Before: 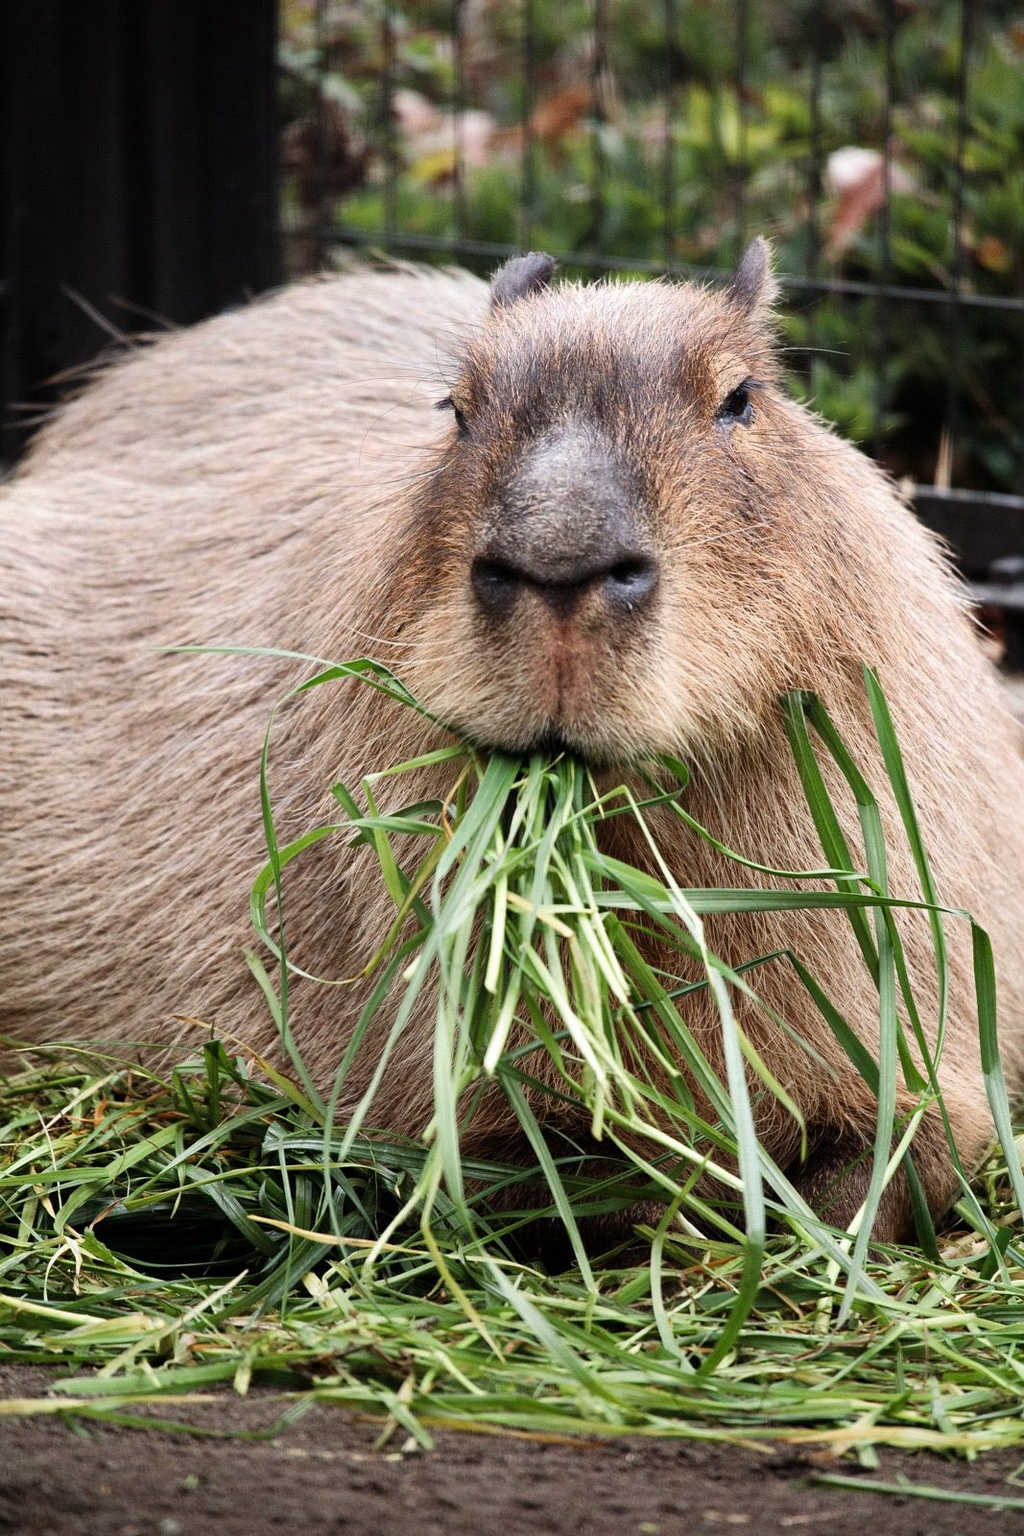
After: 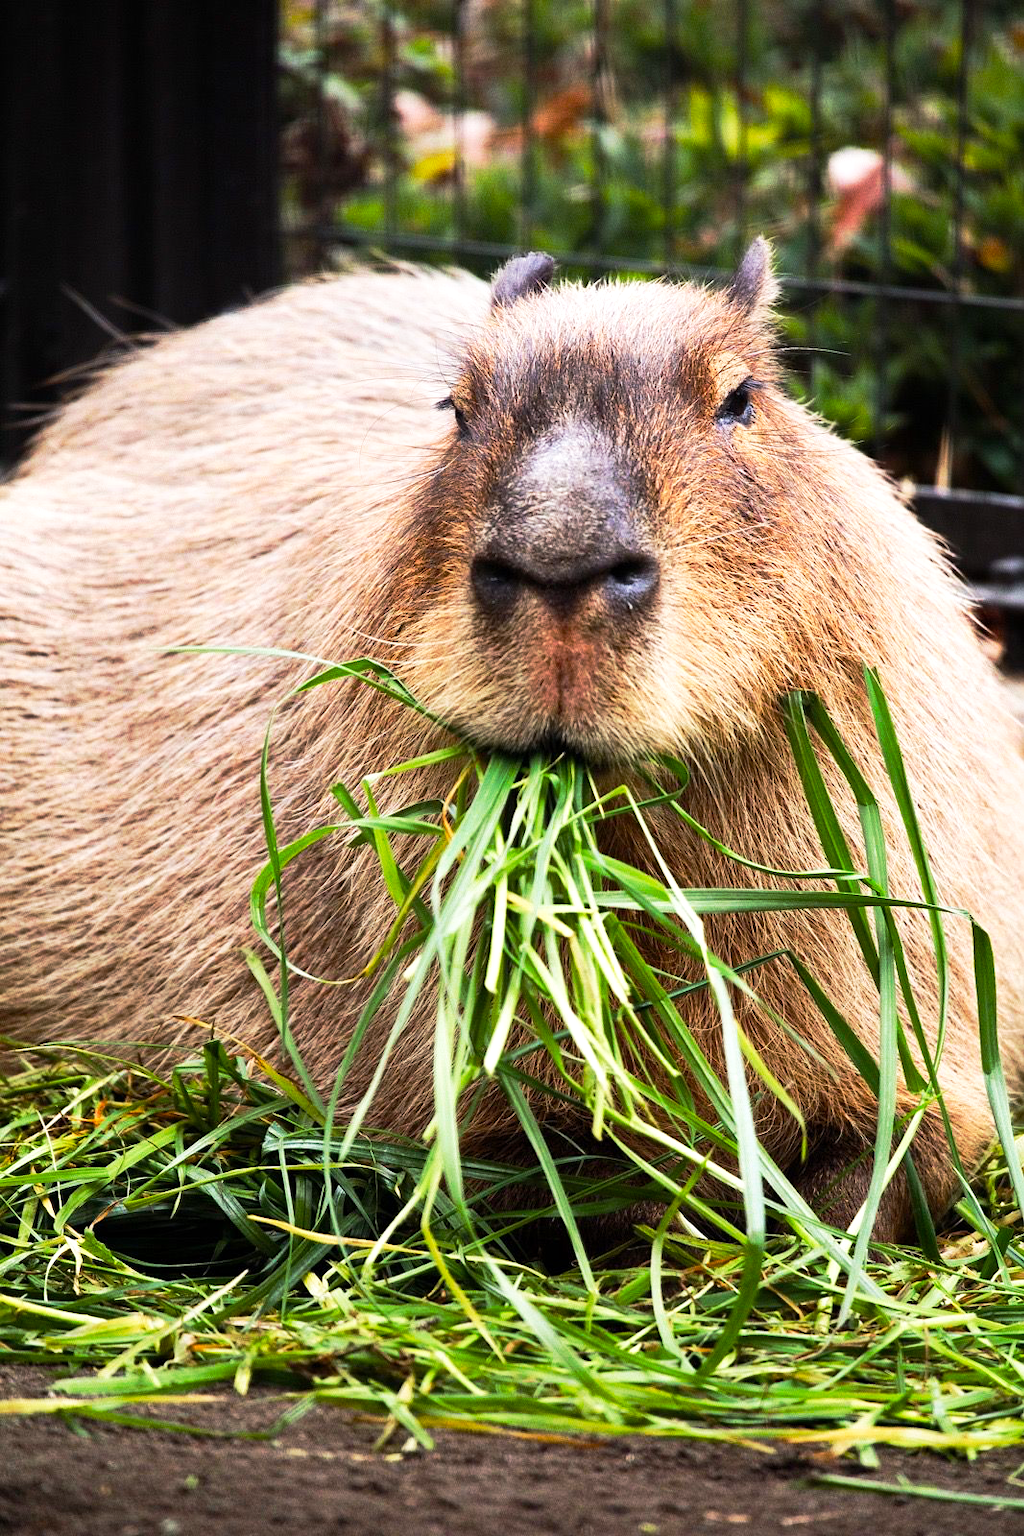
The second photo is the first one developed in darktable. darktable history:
exposure: compensate highlight preservation false
base curve: curves: ch0 [(0, 0) (0.257, 0.25) (0.482, 0.586) (0.757, 0.871) (1, 1)], preserve colors none
color balance rgb: shadows fall-off 102.171%, perceptual saturation grading › global saturation 36.676%, perceptual brilliance grading › highlights 7.003%, perceptual brilliance grading › mid-tones 18.12%, perceptual brilliance grading › shadows -5.266%, mask middle-gray fulcrum 22.286%, global vibrance 9.594%
